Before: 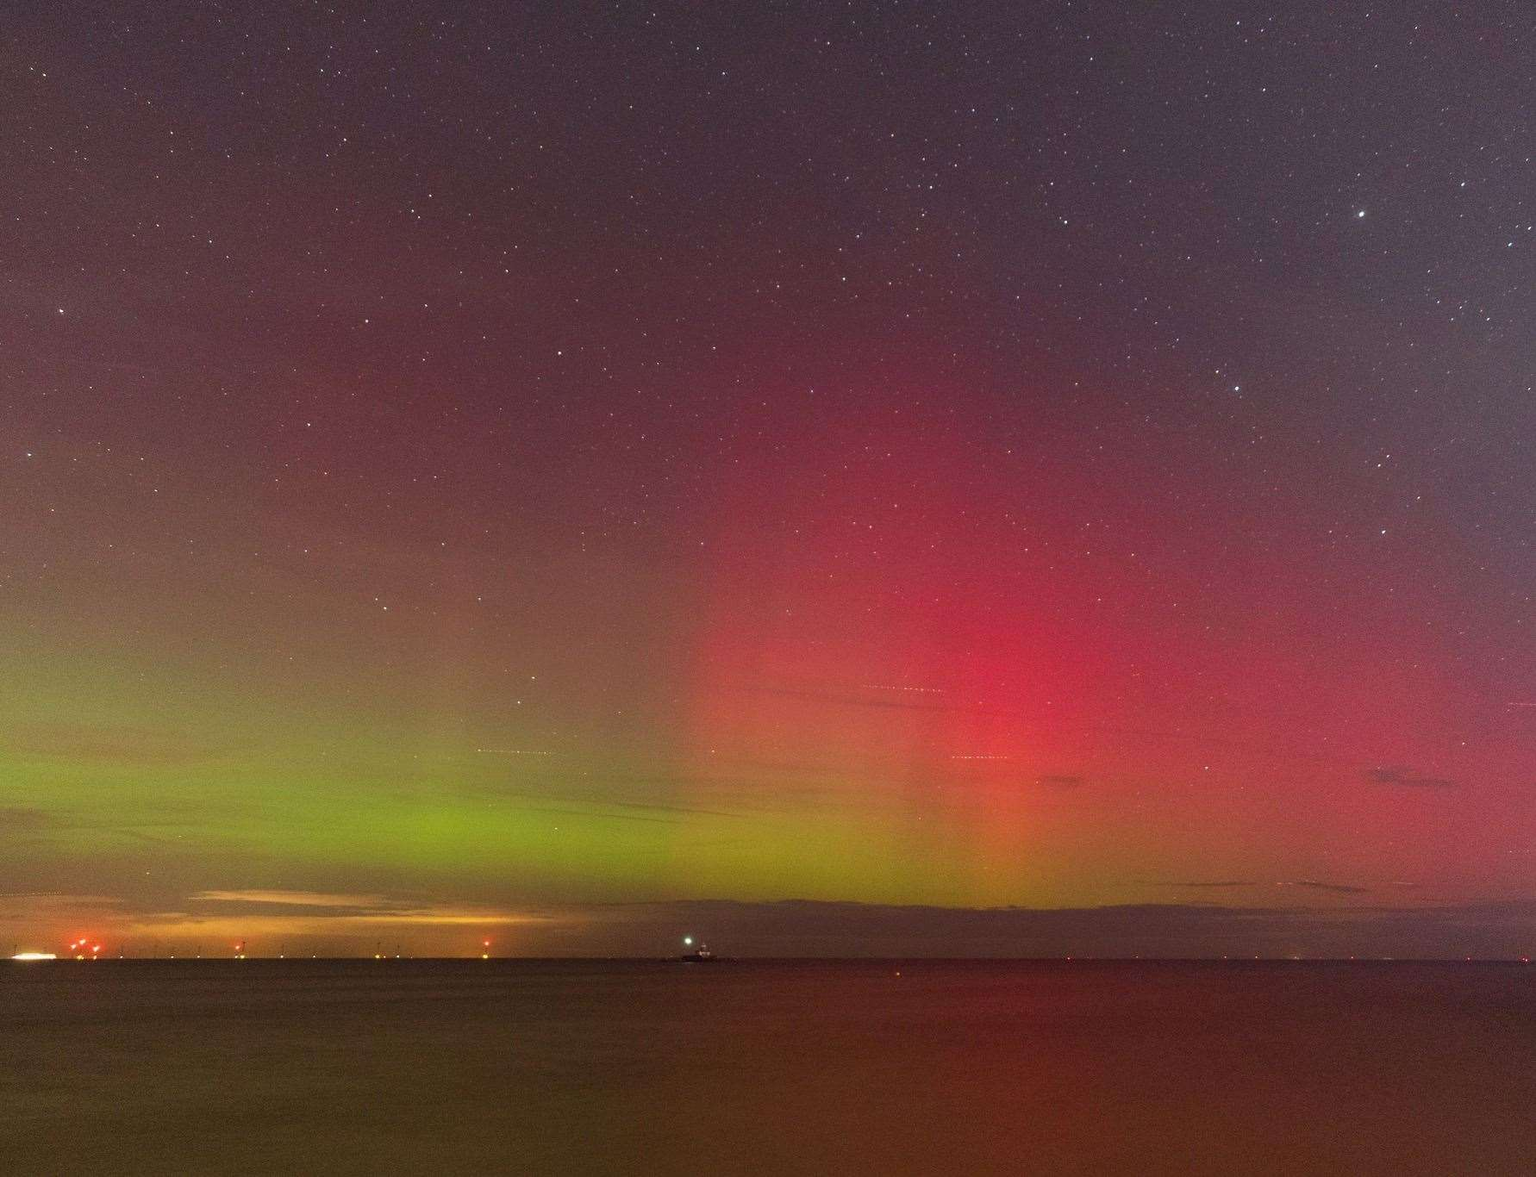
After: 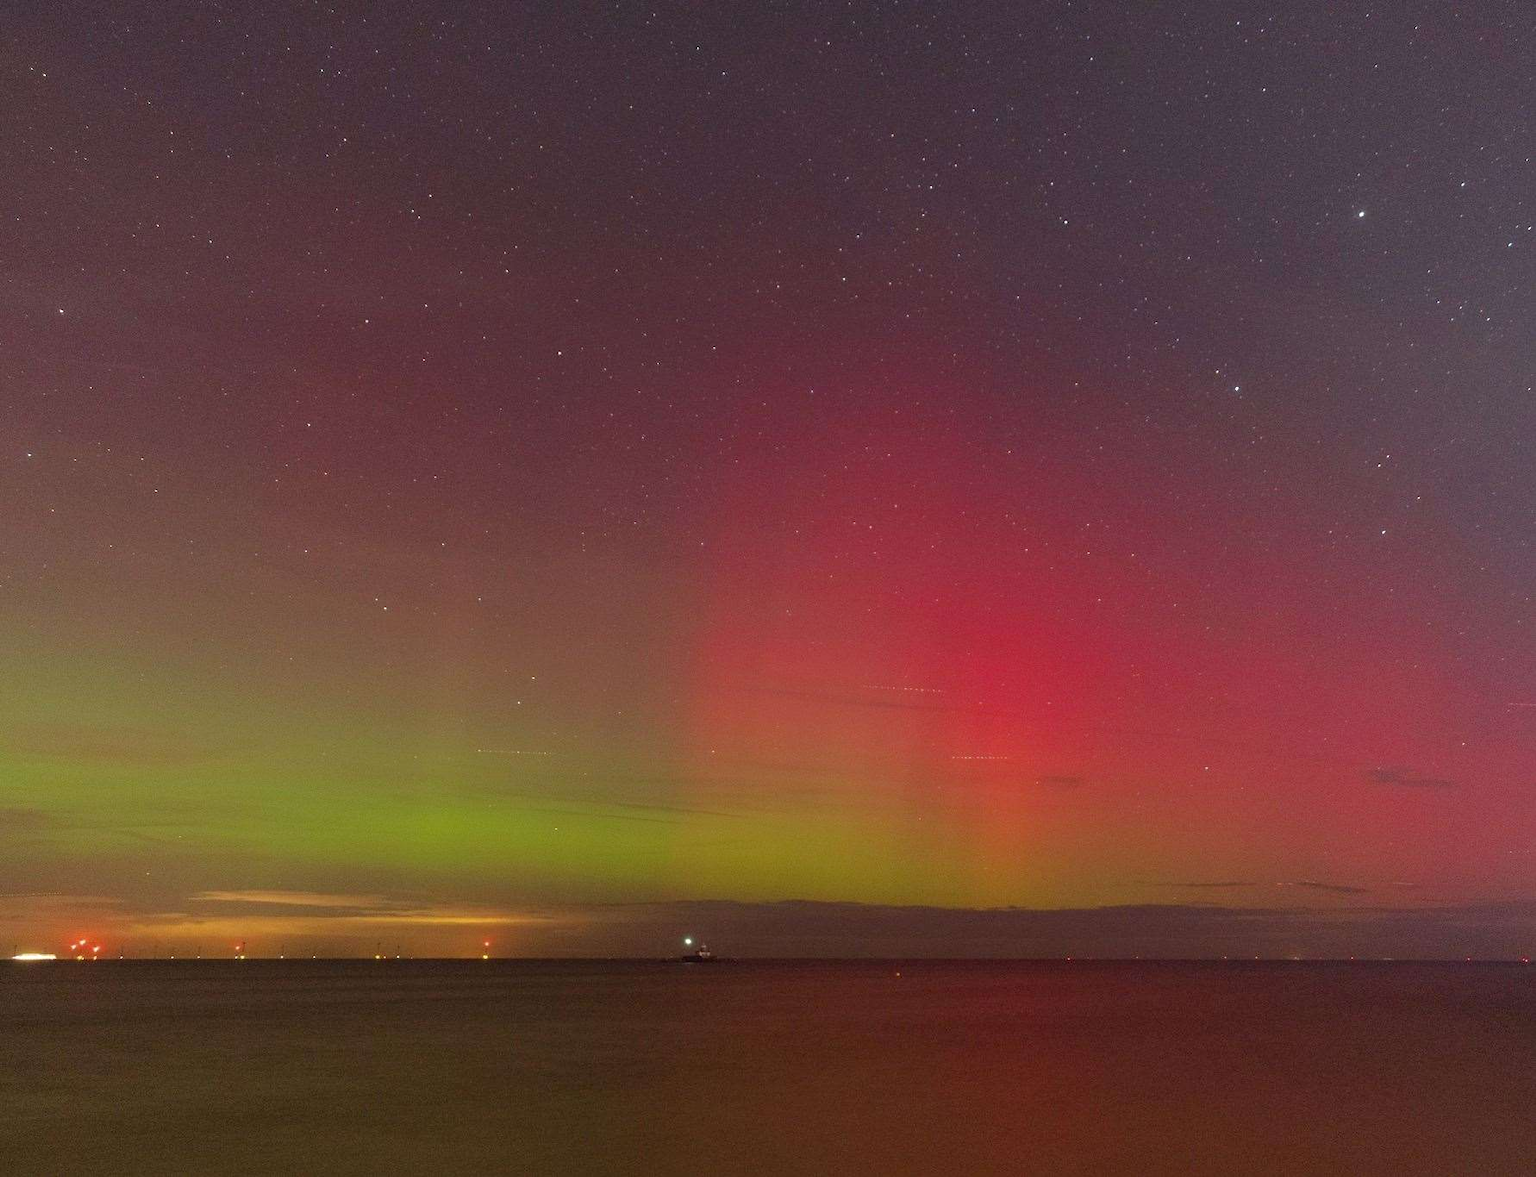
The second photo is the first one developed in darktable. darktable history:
tone equalizer: -8 EV -0.001 EV, -7 EV 0.001 EV, -6 EV -0.001 EV, -5 EV -0.009 EV, -4 EV -0.077 EV, -3 EV -0.226 EV, -2 EV -0.294 EV, -1 EV 0.12 EV, +0 EV 0.314 EV, edges refinement/feathering 500, mask exposure compensation -1.57 EV, preserve details no
